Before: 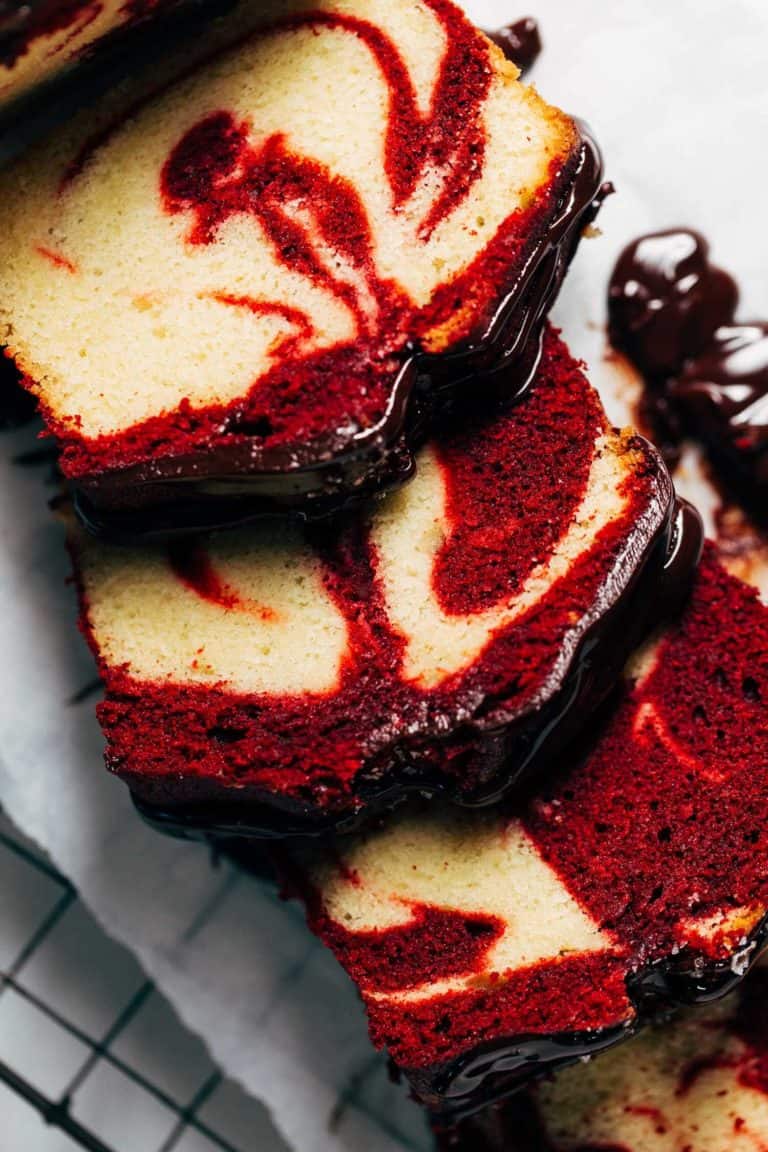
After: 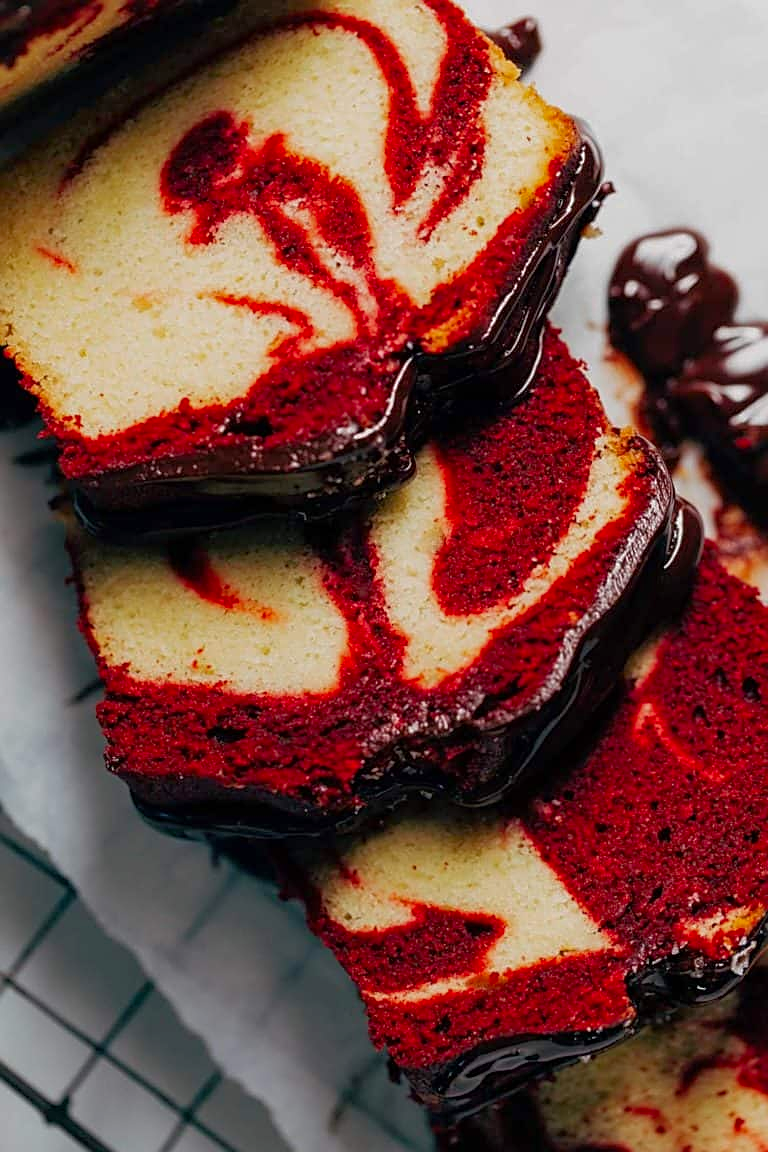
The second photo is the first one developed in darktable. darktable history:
sharpen: on, module defaults
tone equalizer: -8 EV 0.24 EV, -7 EV 0.448 EV, -6 EV 0.43 EV, -5 EV 0.227 EV, -3 EV -0.245 EV, -2 EV -0.4 EV, -1 EV -0.432 EV, +0 EV -0.252 EV, edges refinement/feathering 500, mask exposure compensation -1.57 EV, preserve details no
contrast brightness saturation: saturation 0.133
